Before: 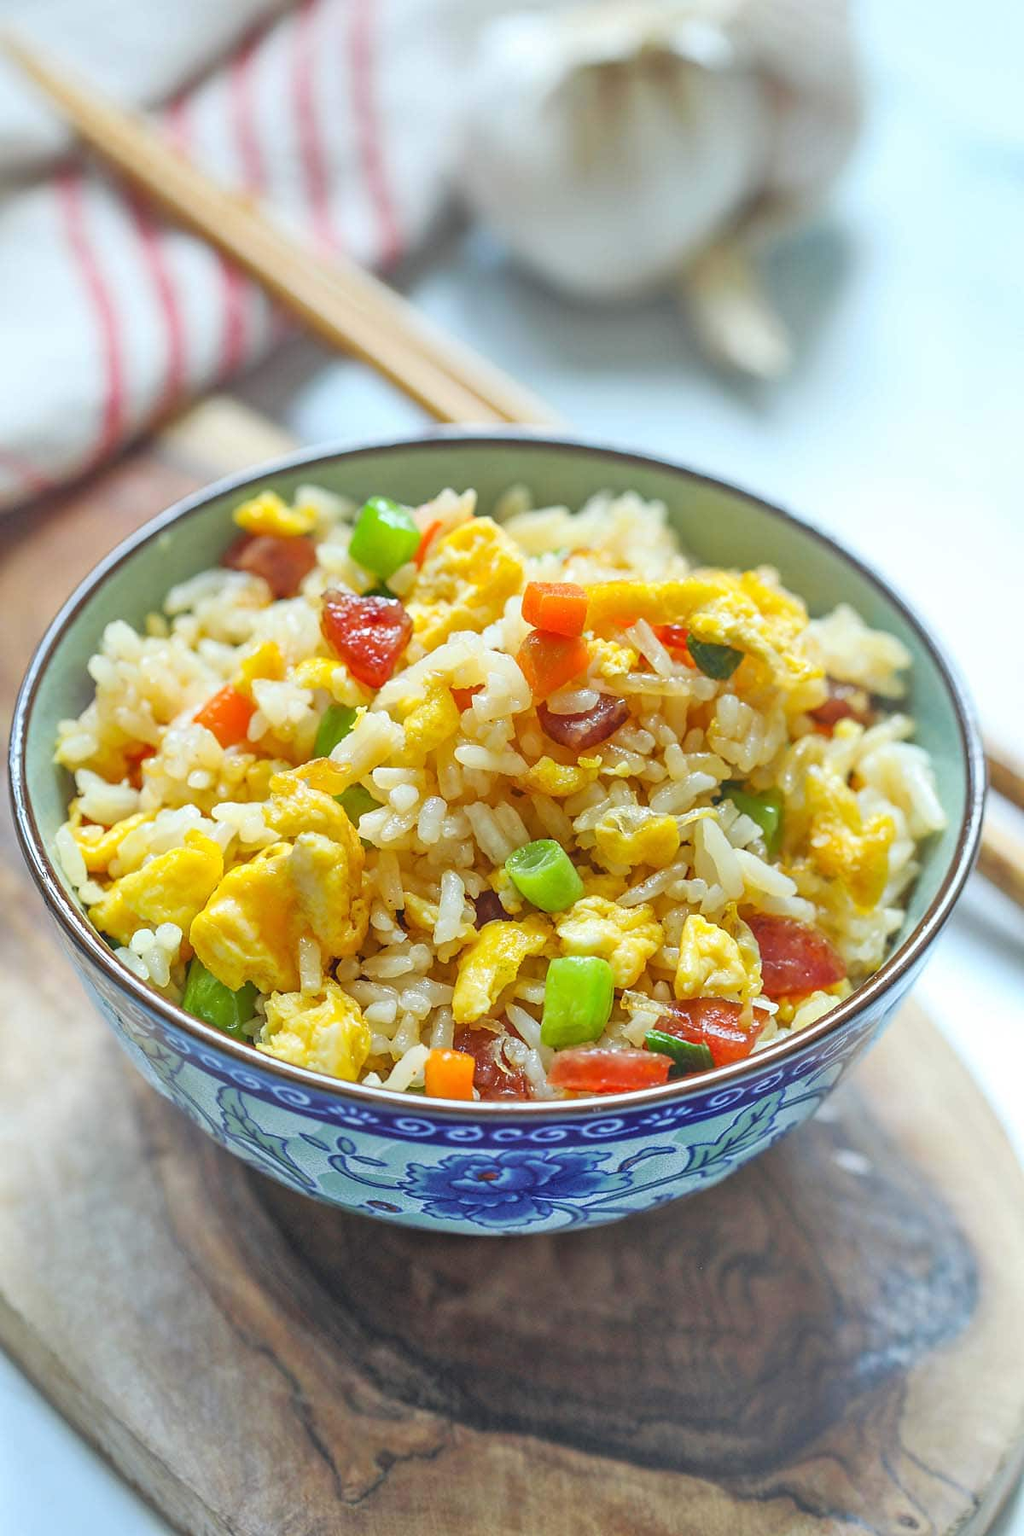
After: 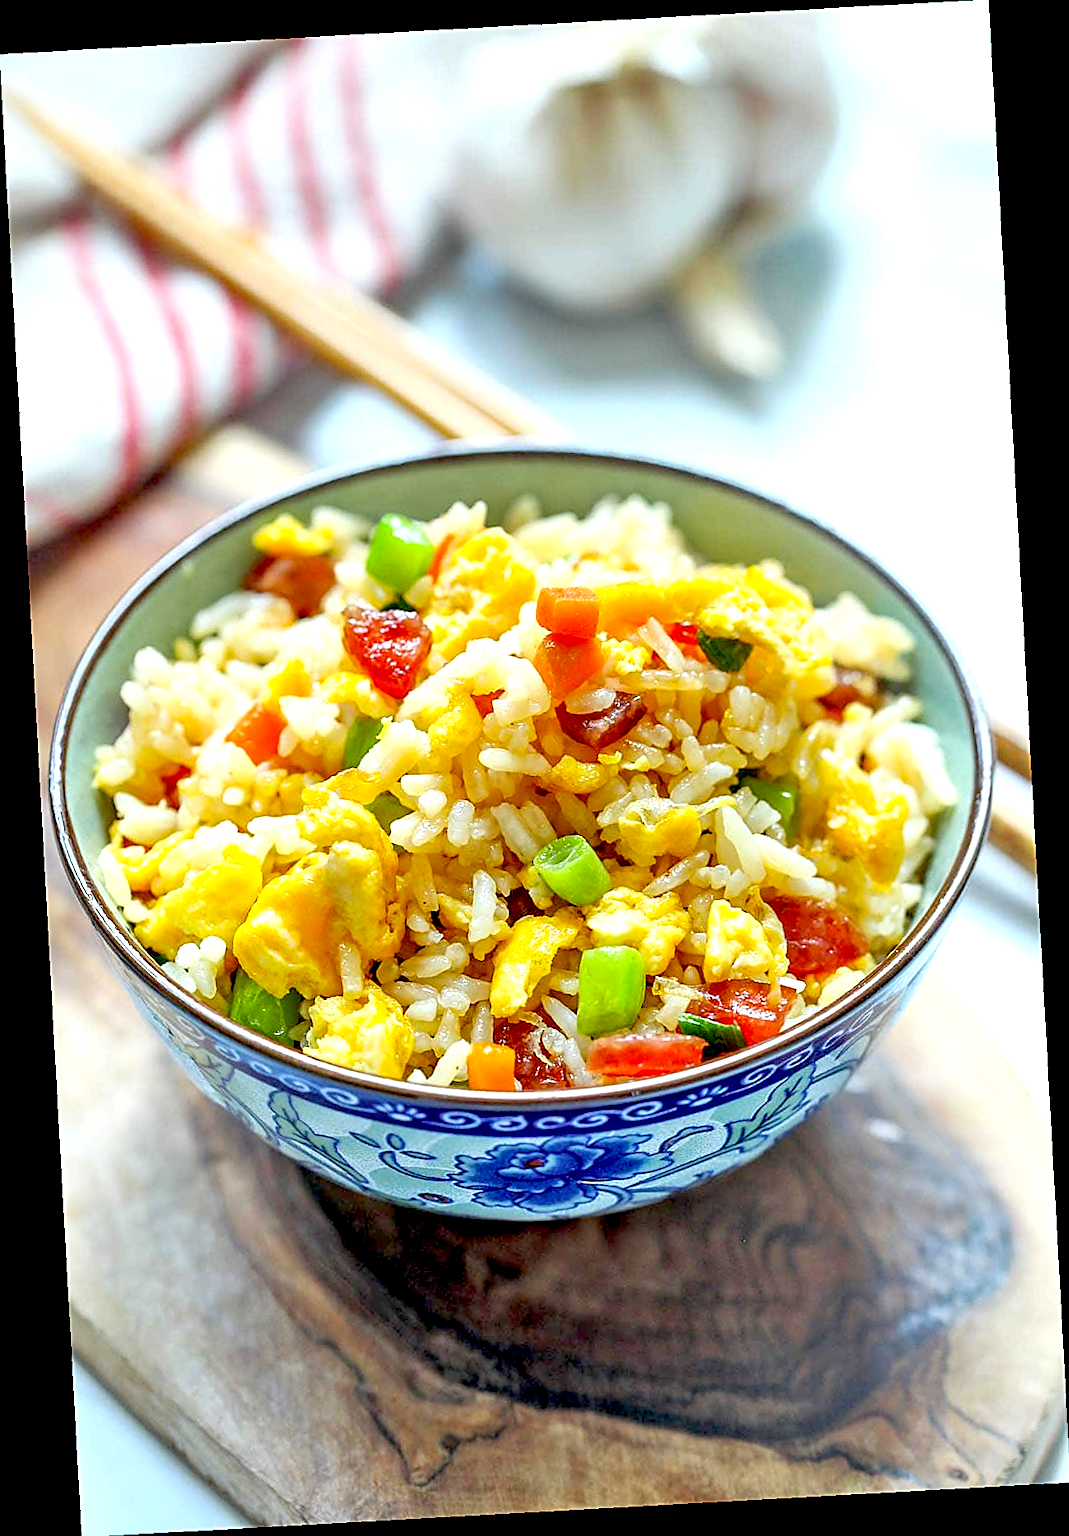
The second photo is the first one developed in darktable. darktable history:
rotate and perspective: rotation -3.18°, automatic cropping off
exposure: black level correction 0.04, exposure 0.5 EV, compensate highlight preservation false
sharpen: on, module defaults
